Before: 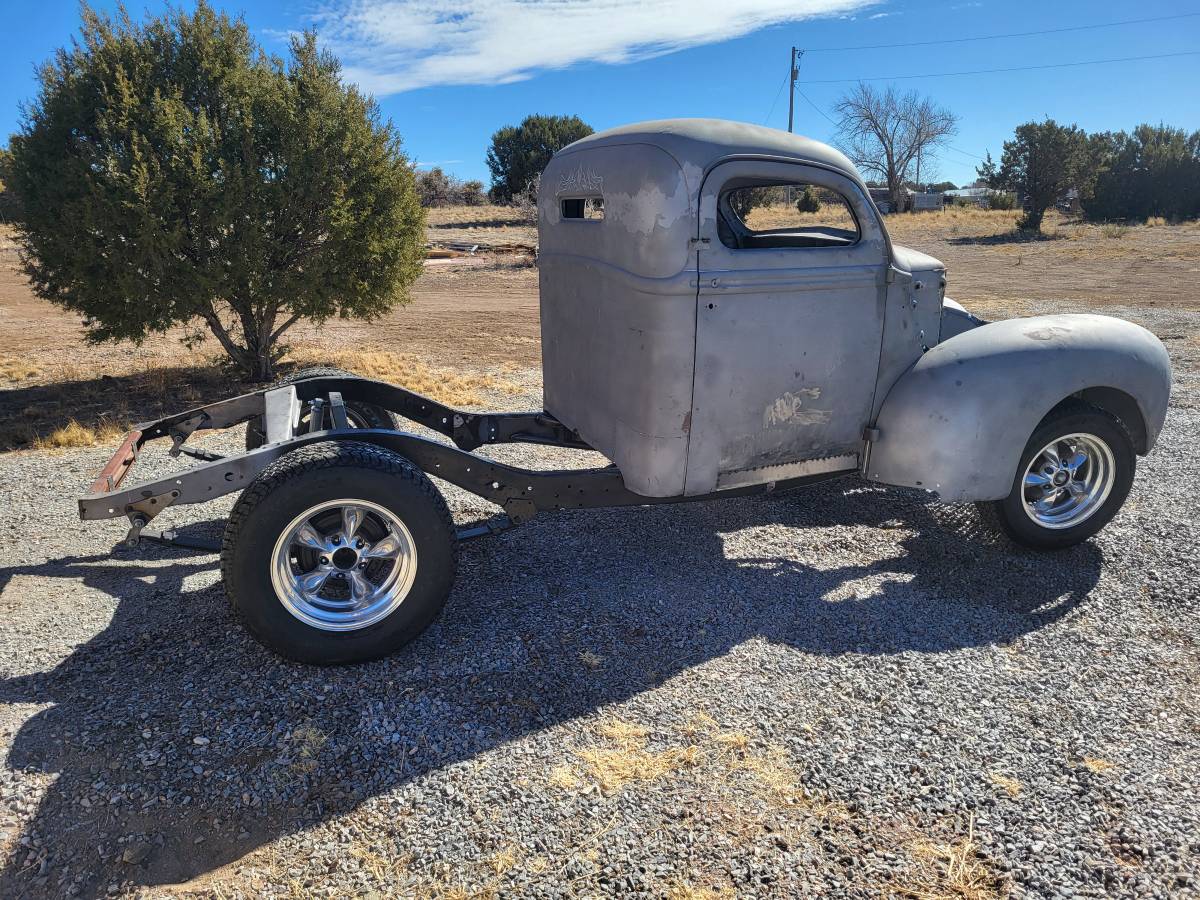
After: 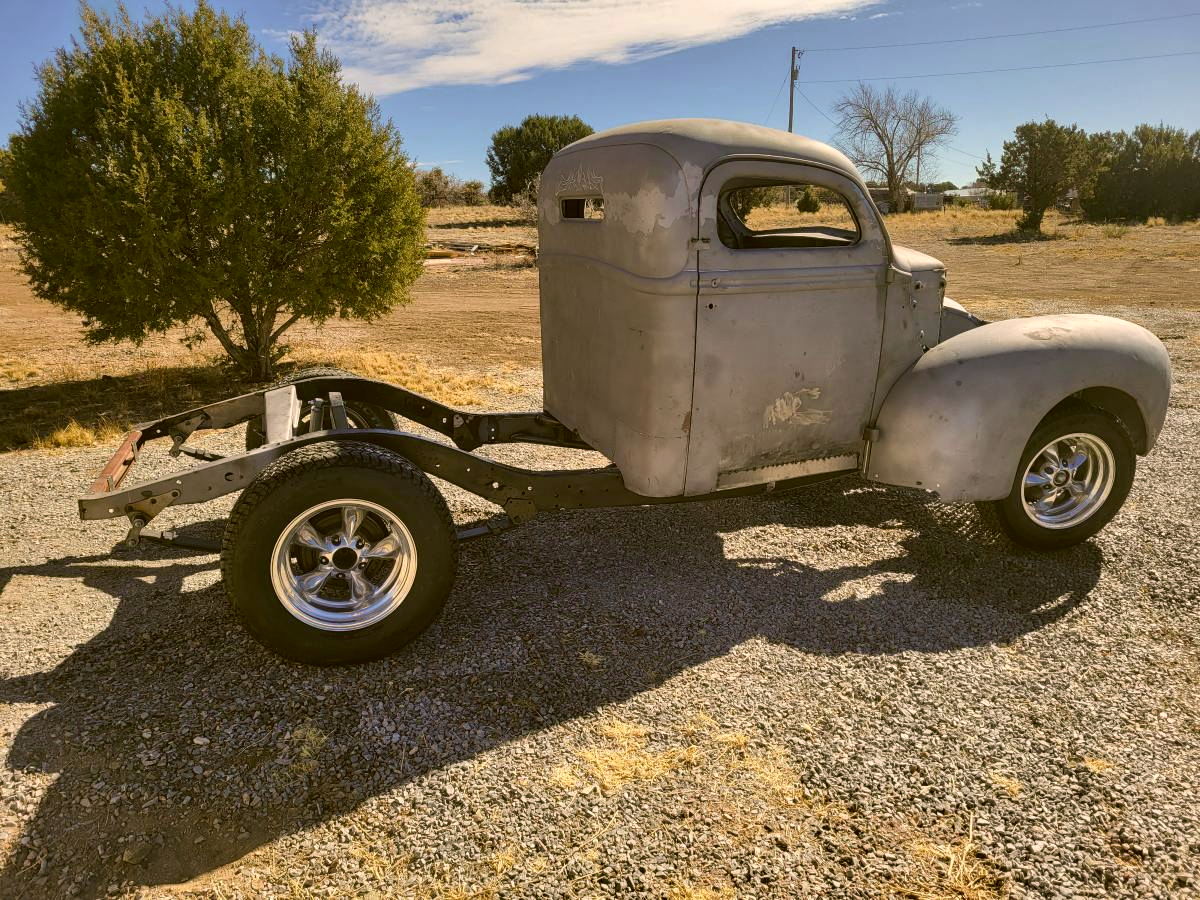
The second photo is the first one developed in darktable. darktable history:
color correction: highlights a* 8.94, highlights b* 15.64, shadows a* -0.502, shadows b* 26.94
